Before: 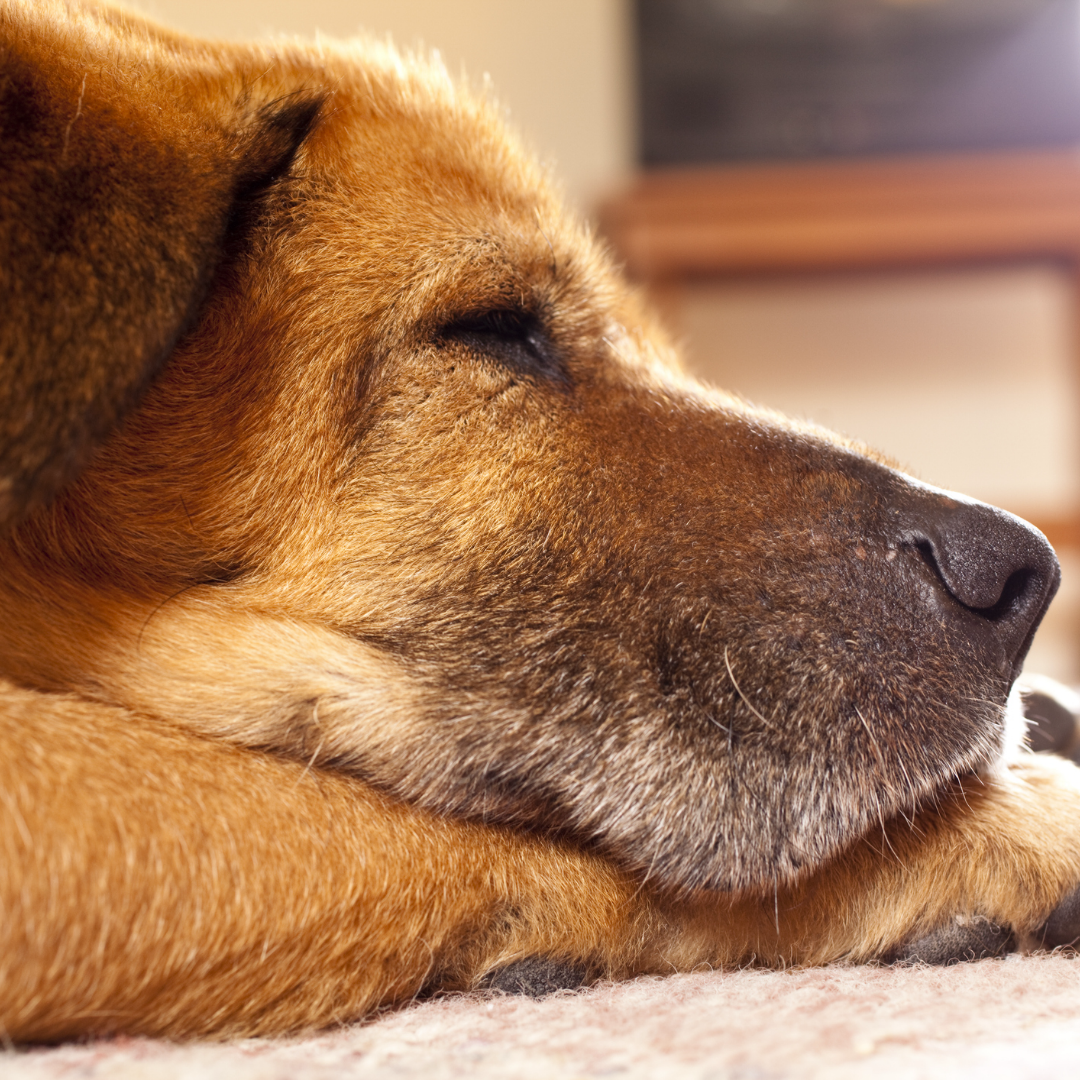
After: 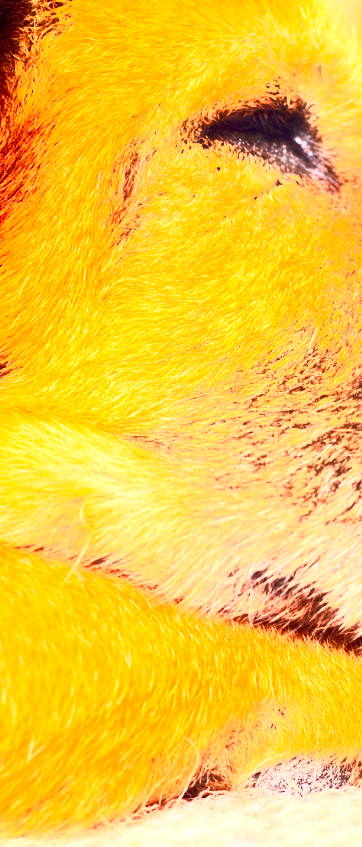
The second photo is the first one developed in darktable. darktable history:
exposure: black level correction 0.001, exposure 2 EV, compensate highlight preservation false
crop and rotate: left 21.77%, top 18.528%, right 44.676%, bottom 2.997%
contrast brightness saturation: contrast 0.83, brightness 0.59, saturation 0.59
